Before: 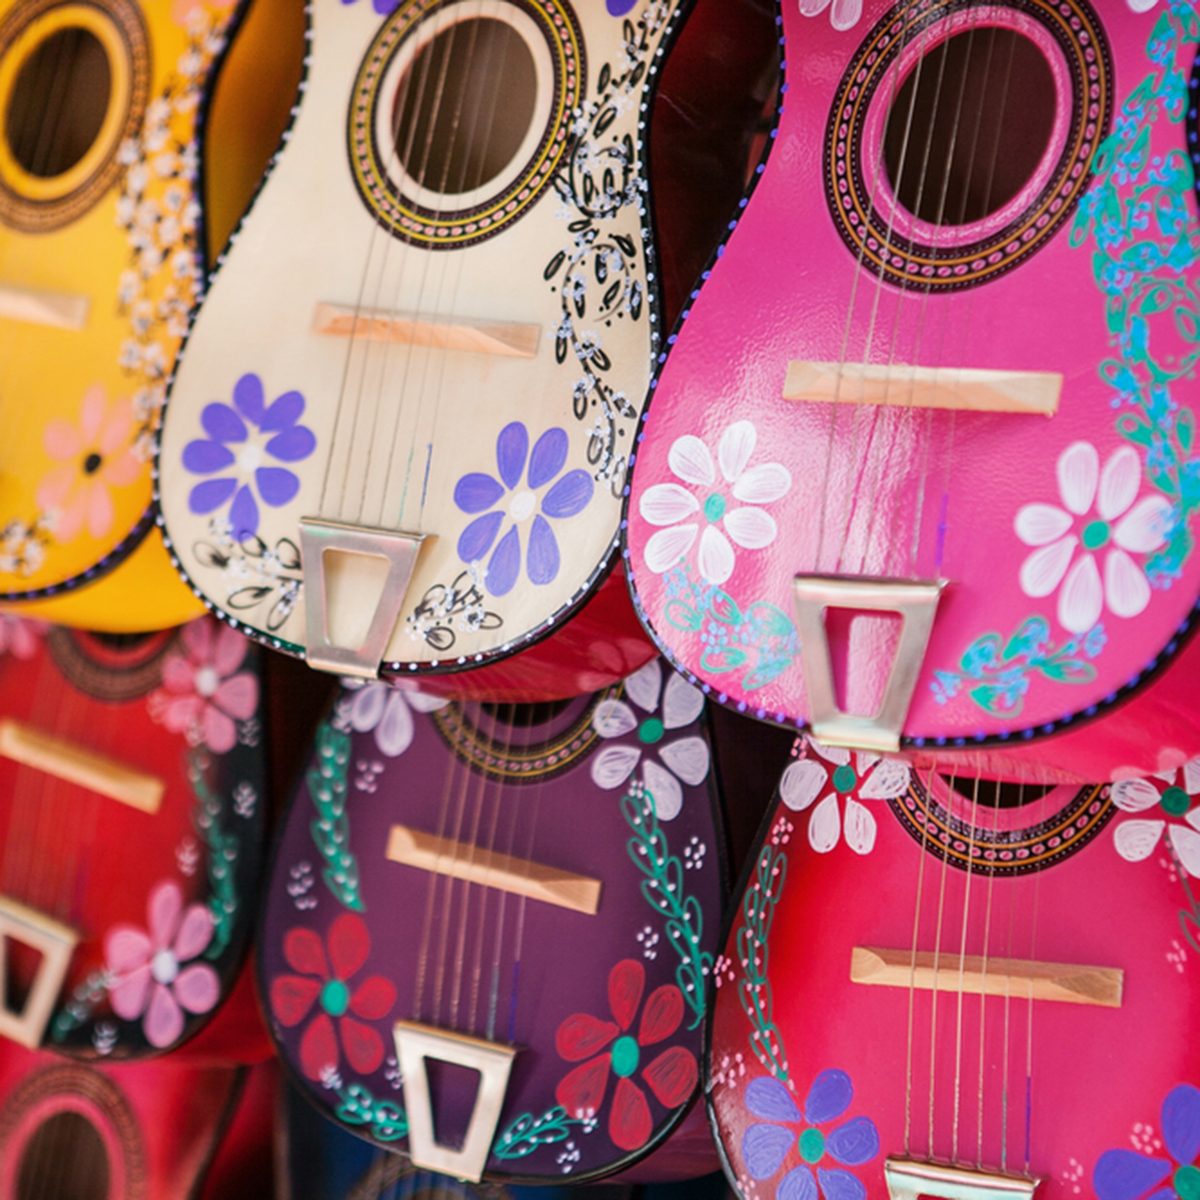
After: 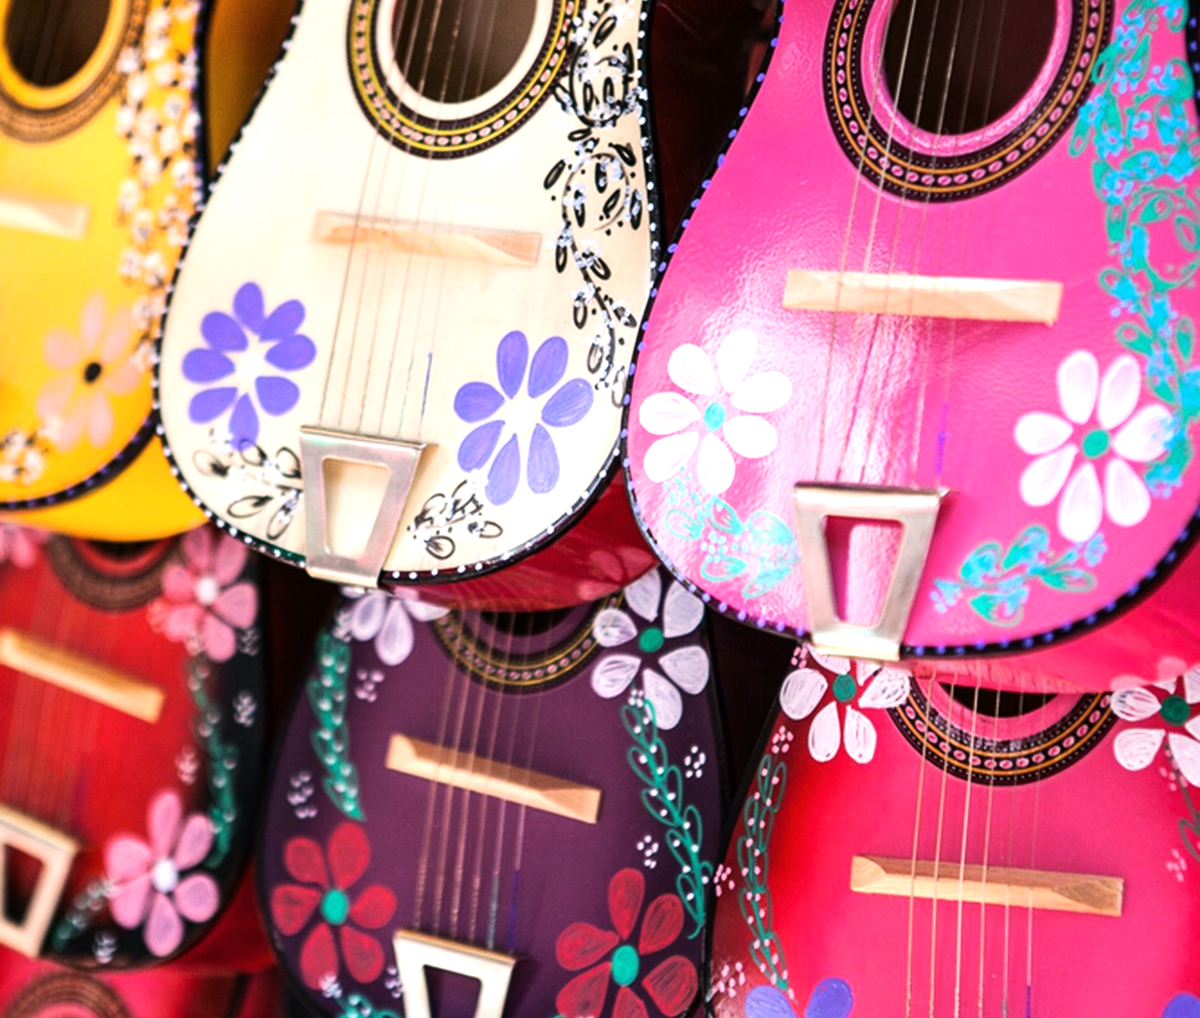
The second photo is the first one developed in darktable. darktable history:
exposure: compensate exposure bias true, compensate highlight preservation false
crop: top 7.604%, bottom 7.488%
tone equalizer: -8 EV -0.769 EV, -7 EV -0.736 EV, -6 EV -0.583 EV, -5 EV -0.418 EV, -3 EV 0.378 EV, -2 EV 0.6 EV, -1 EV 0.694 EV, +0 EV 0.733 EV, edges refinement/feathering 500, mask exposure compensation -1.57 EV, preserve details no
